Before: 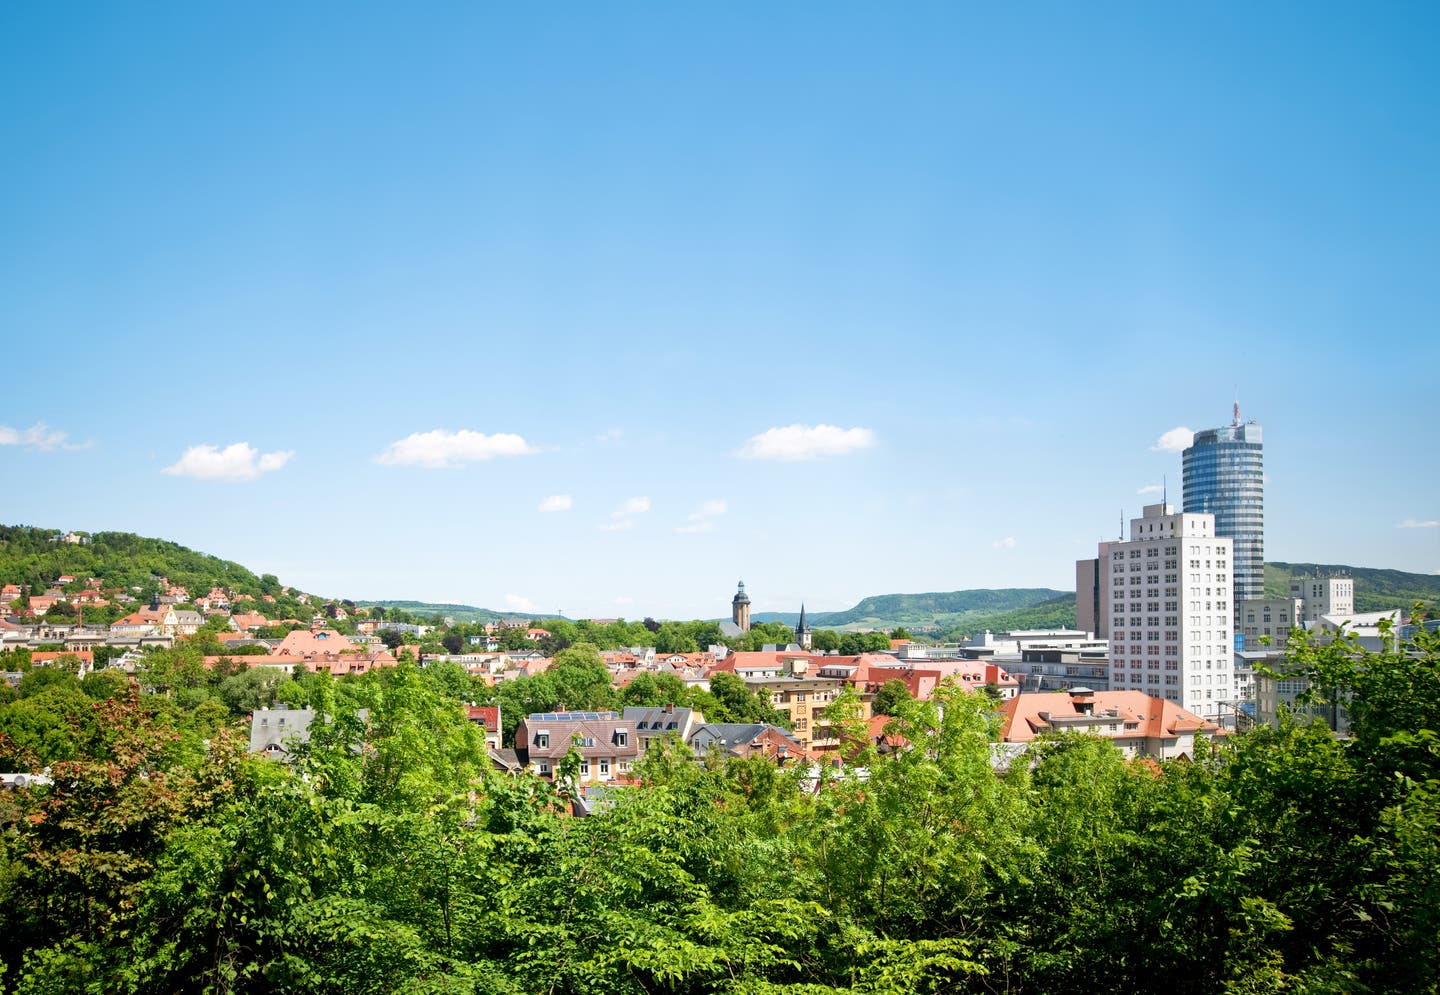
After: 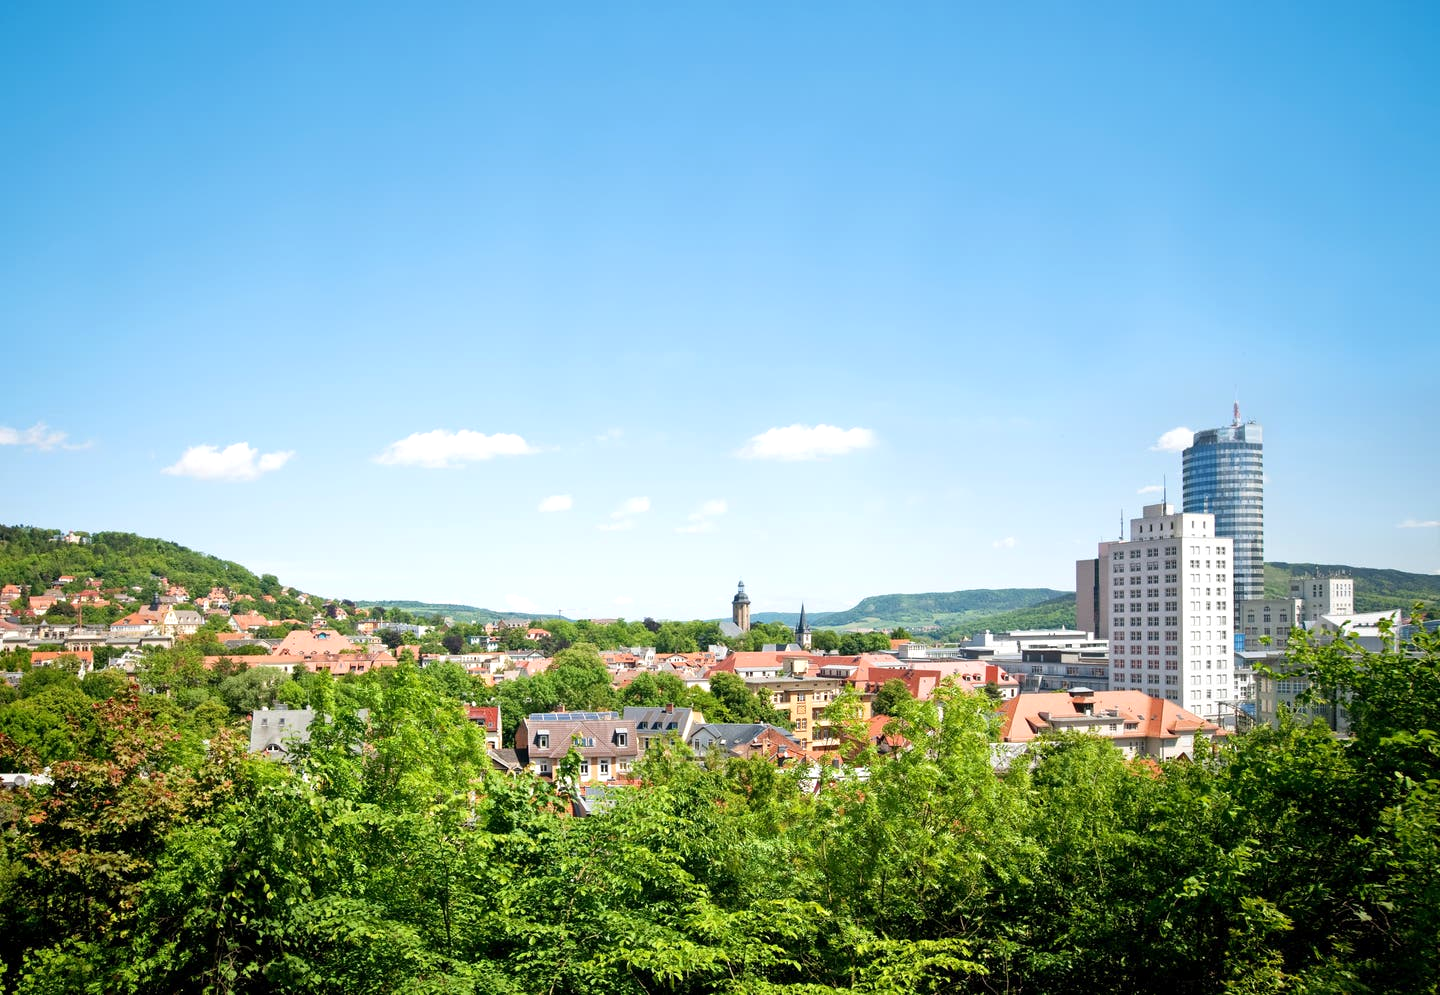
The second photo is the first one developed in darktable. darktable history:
exposure: exposure 0.154 EV, compensate highlight preservation false
